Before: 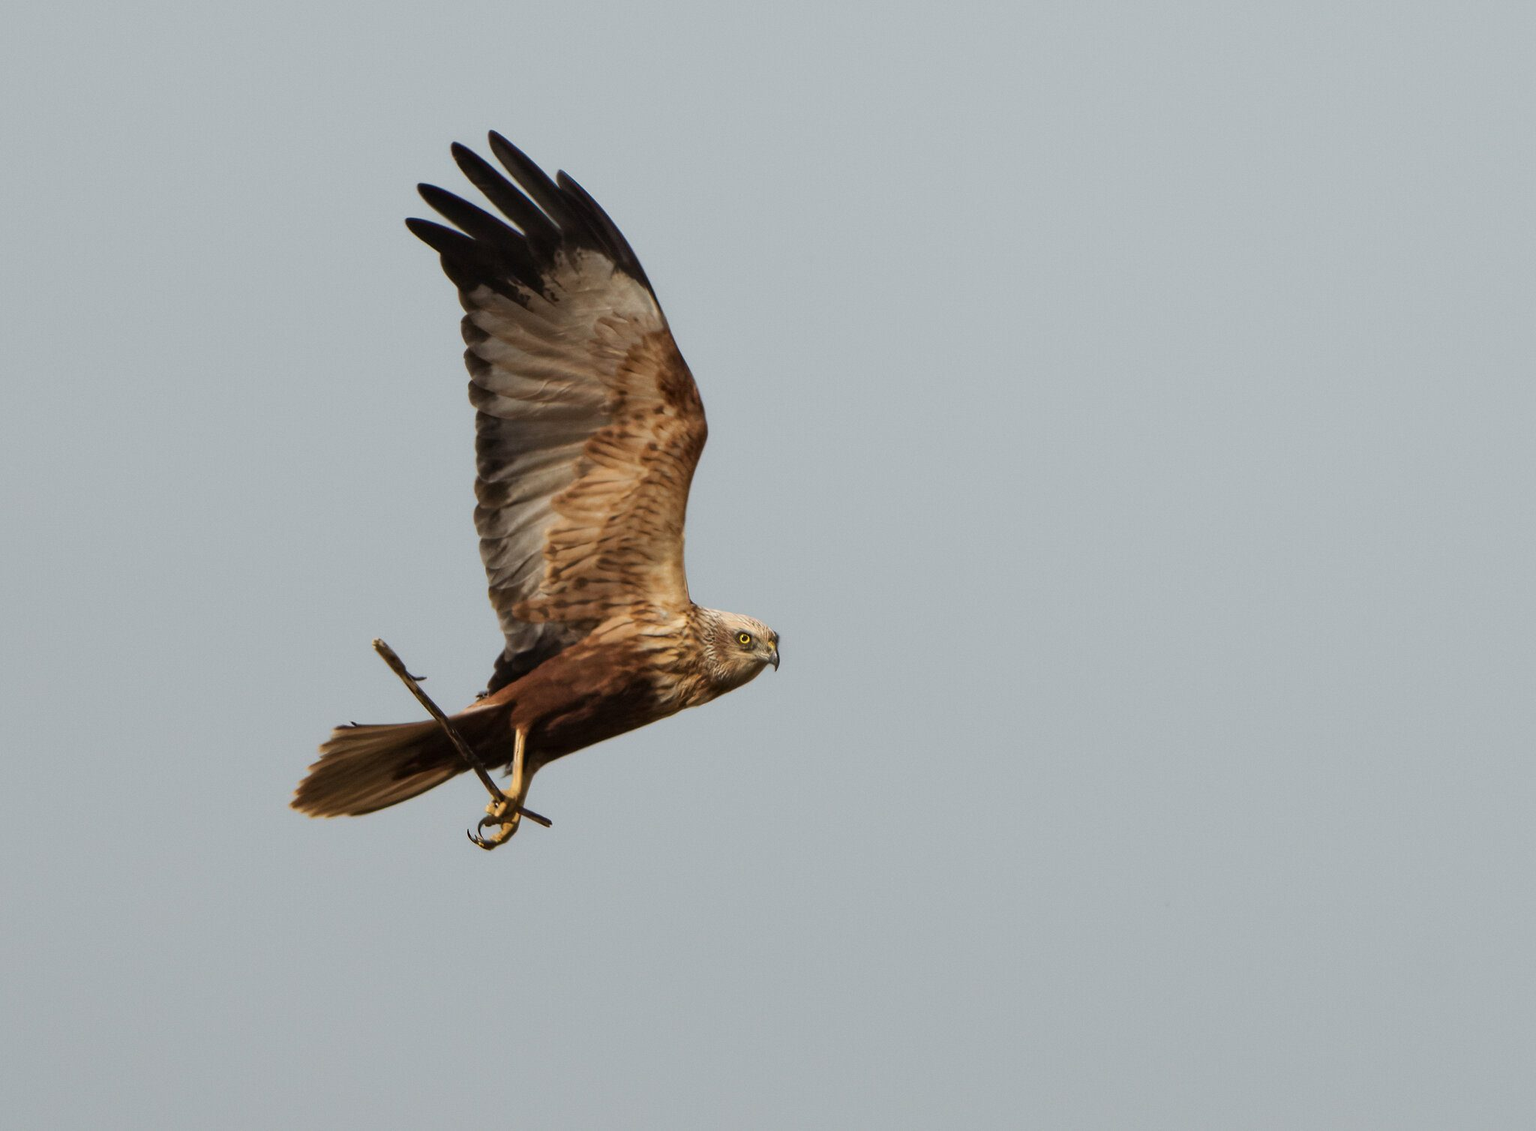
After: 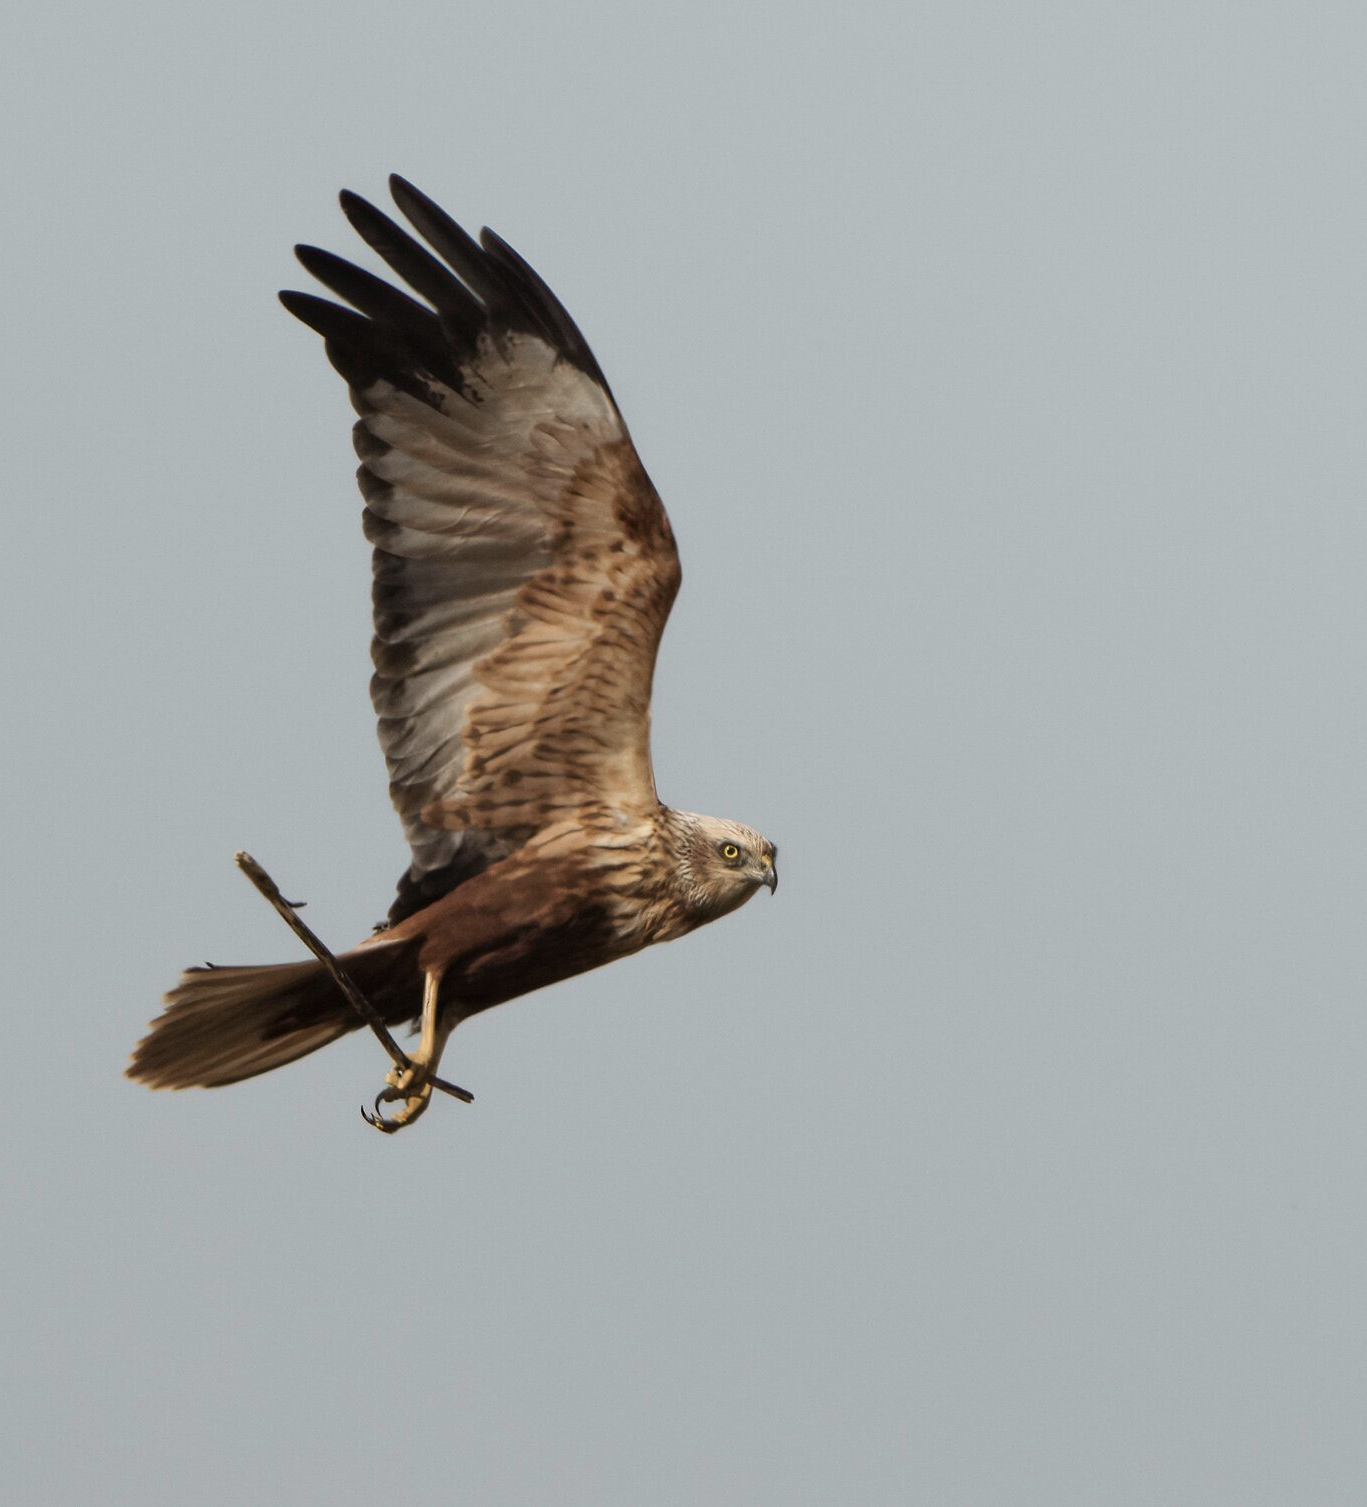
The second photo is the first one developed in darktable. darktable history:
color correction: highlights b* 0.029, saturation 0.794
crop and rotate: left 12.81%, right 20.438%
